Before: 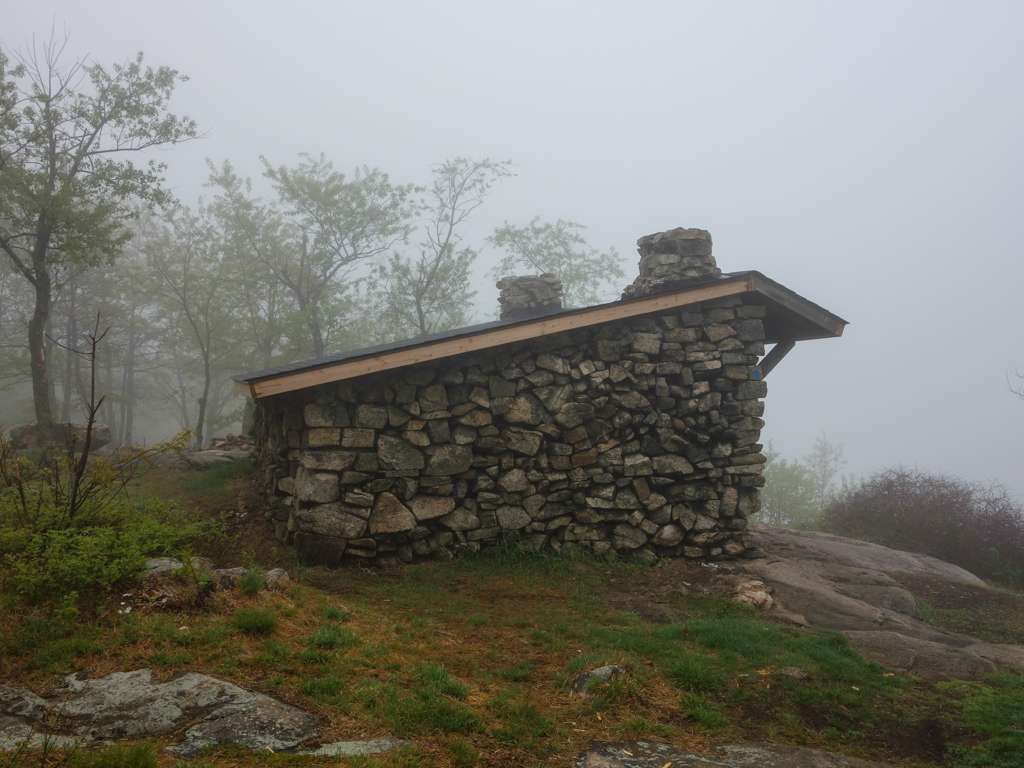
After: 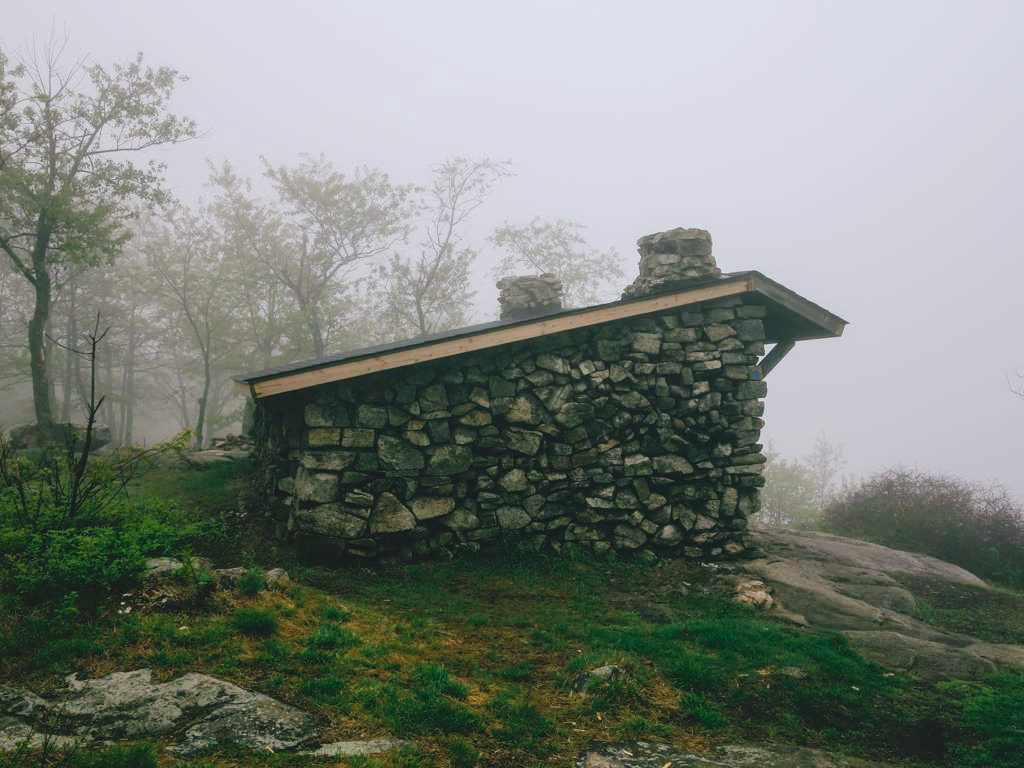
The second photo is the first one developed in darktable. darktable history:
tone curve: curves: ch0 [(0, 0) (0.003, 0.074) (0.011, 0.079) (0.025, 0.083) (0.044, 0.095) (0.069, 0.097) (0.1, 0.11) (0.136, 0.131) (0.177, 0.159) (0.224, 0.209) (0.277, 0.279) (0.335, 0.367) (0.399, 0.455) (0.468, 0.538) (0.543, 0.621) (0.623, 0.699) (0.709, 0.782) (0.801, 0.848) (0.898, 0.924) (1, 1)], preserve colors none
color look up table: target L [95.81, 91.67, 91.13, 89.36, 82.5, 72.88, 63.95, 61.7, 55.47, 60.52, 28.35, 17.07, 201.01, 94.46, 81.16, 72.27, 67.72, 60.6, 57.86, 51.93, 56.27, 49.41, 42.76, 34.87, 30.58, 16.29, 2.332, 86.86, 83.17, 72.5, 68.96, 73.57, 65.44, 68.7, 60.42, 41.47, 44.3, 35.95, 31.14, 26.68, 11.82, 8.993, 96.69, 92.56, 80.25, 57.32, 63, 32.4, 32.71], target a [-19.78, -30.52, -24.72, -35.7, -22.78, -24.28, -46.86, -36.22, -28.5, -4.148, -23.44, -25.51, 0, -4.239, -5.591, 33.54, 35.43, 35.64, 2.919, 60.81, 15.66, 63.91, 61.96, 37.42, 0.743, 21.82, -5.164, 2.876, 20.73, 37.39, 20.14, 35.64, 8.256, 52.63, 61.67, 16.35, 53.86, 46.08, 39.32, 21.67, 23.13, -14.69, -8.894, -26.96, -25.12, -10.53, -10.66, -3.661, -16.81], target b [32.41, 38.85, 12.94, 21.62, 31.25, 4.556, 38.06, 18.79, 26.23, 47.04, 16.83, 14.54, -0.001, 16.76, 66.89, 34.34, 56.66, 15.74, 20.6, 40.58, 50.36, 54.42, 24.33, 41.22, 3.575, 13.24, -2.637, -11.05, -10.24, -3.182, -35.92, -29.89, -3.2, -33.81, -7.009, -64.29, -29.23, -2.319, -59.15, -7.497, -38.5, -16.69, -6.191, -6.363, -23.05, -48.86, -16.37, -30, -3.473], num patches 49
